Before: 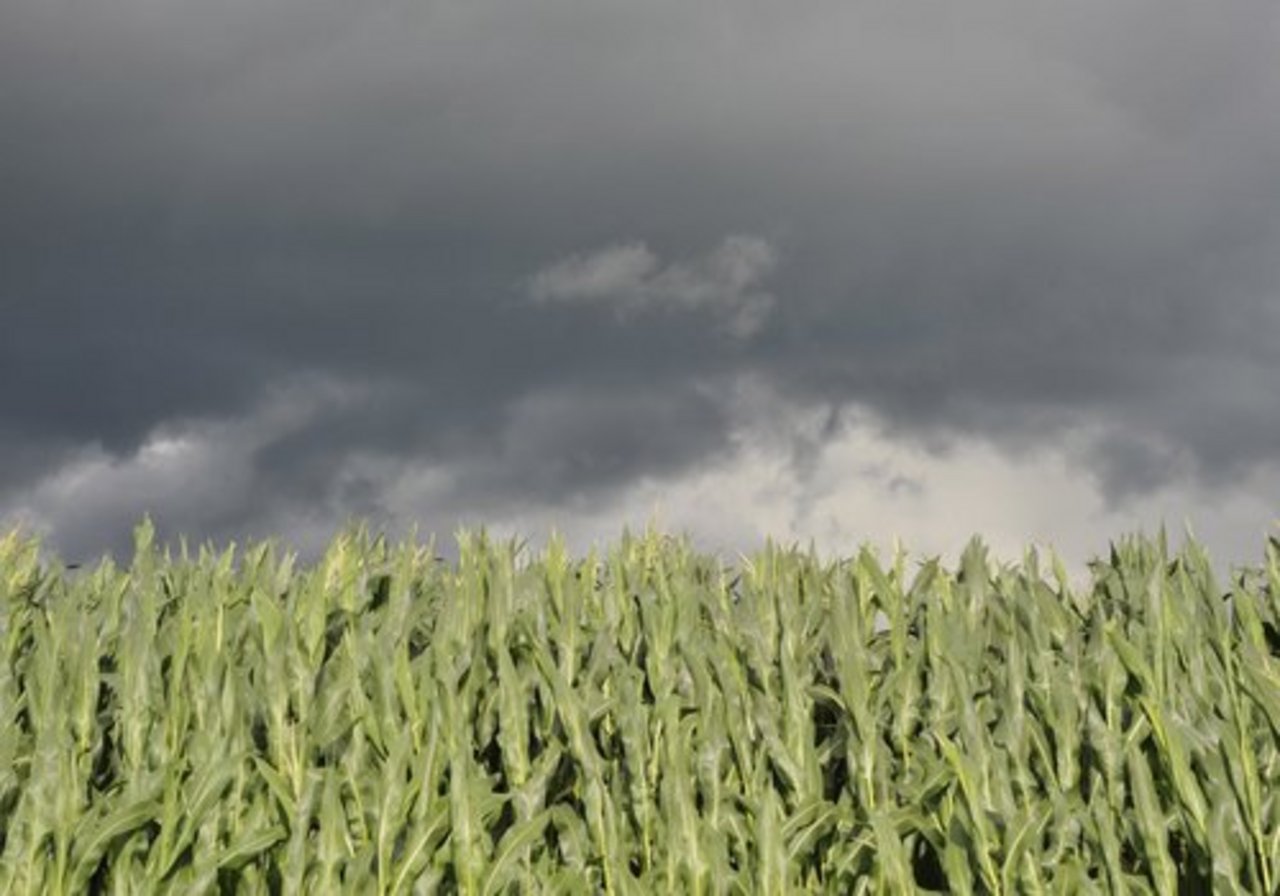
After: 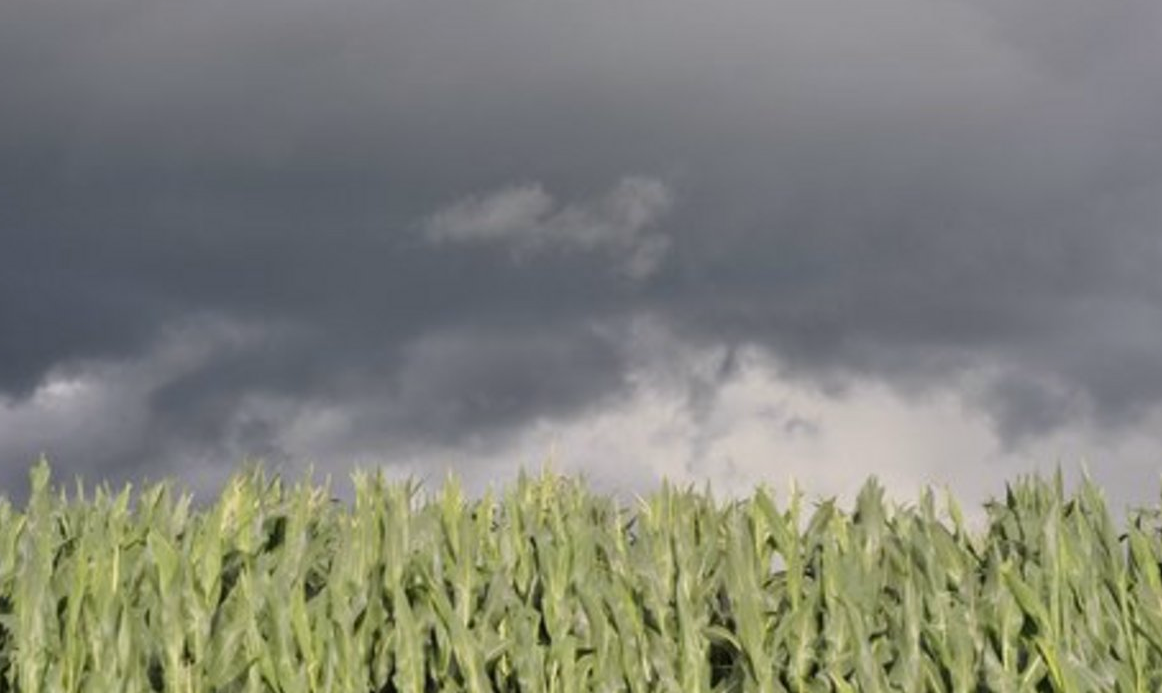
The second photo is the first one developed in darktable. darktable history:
crop: left 8.155%, top 6.611%, bottom 15.385%
white balance: red 1.009, blue 1.027
